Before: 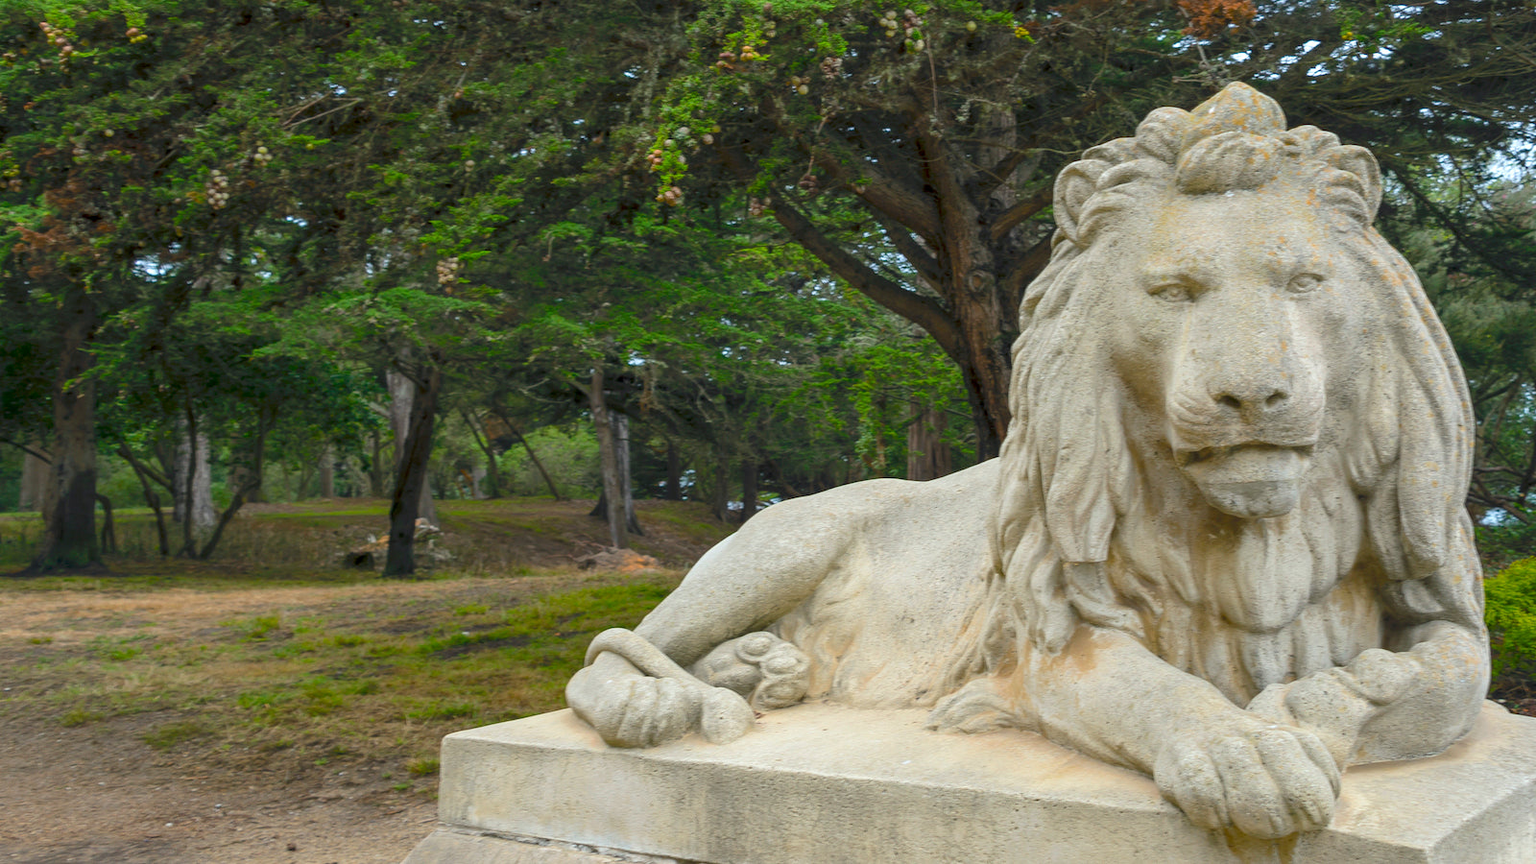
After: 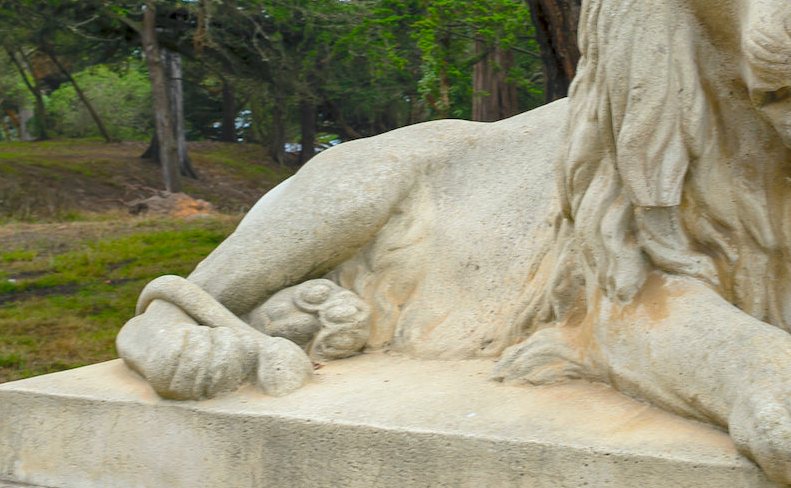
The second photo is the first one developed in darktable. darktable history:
crop: left 29.593%, top 42.175%, right 20.91%, bottom 3.514%
